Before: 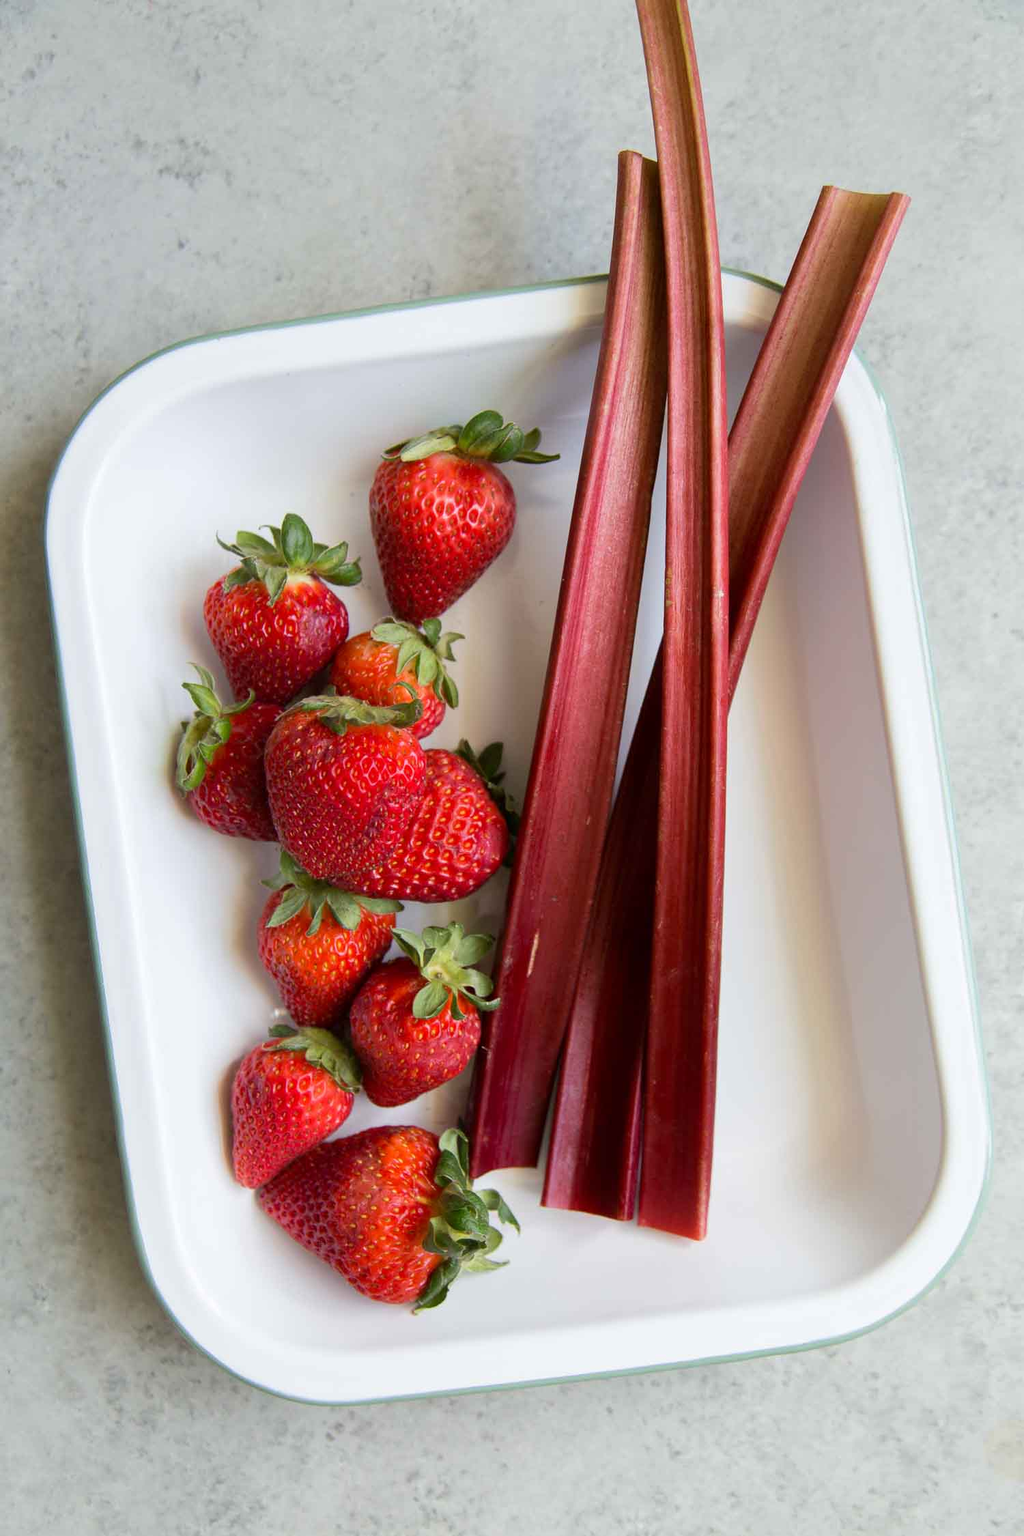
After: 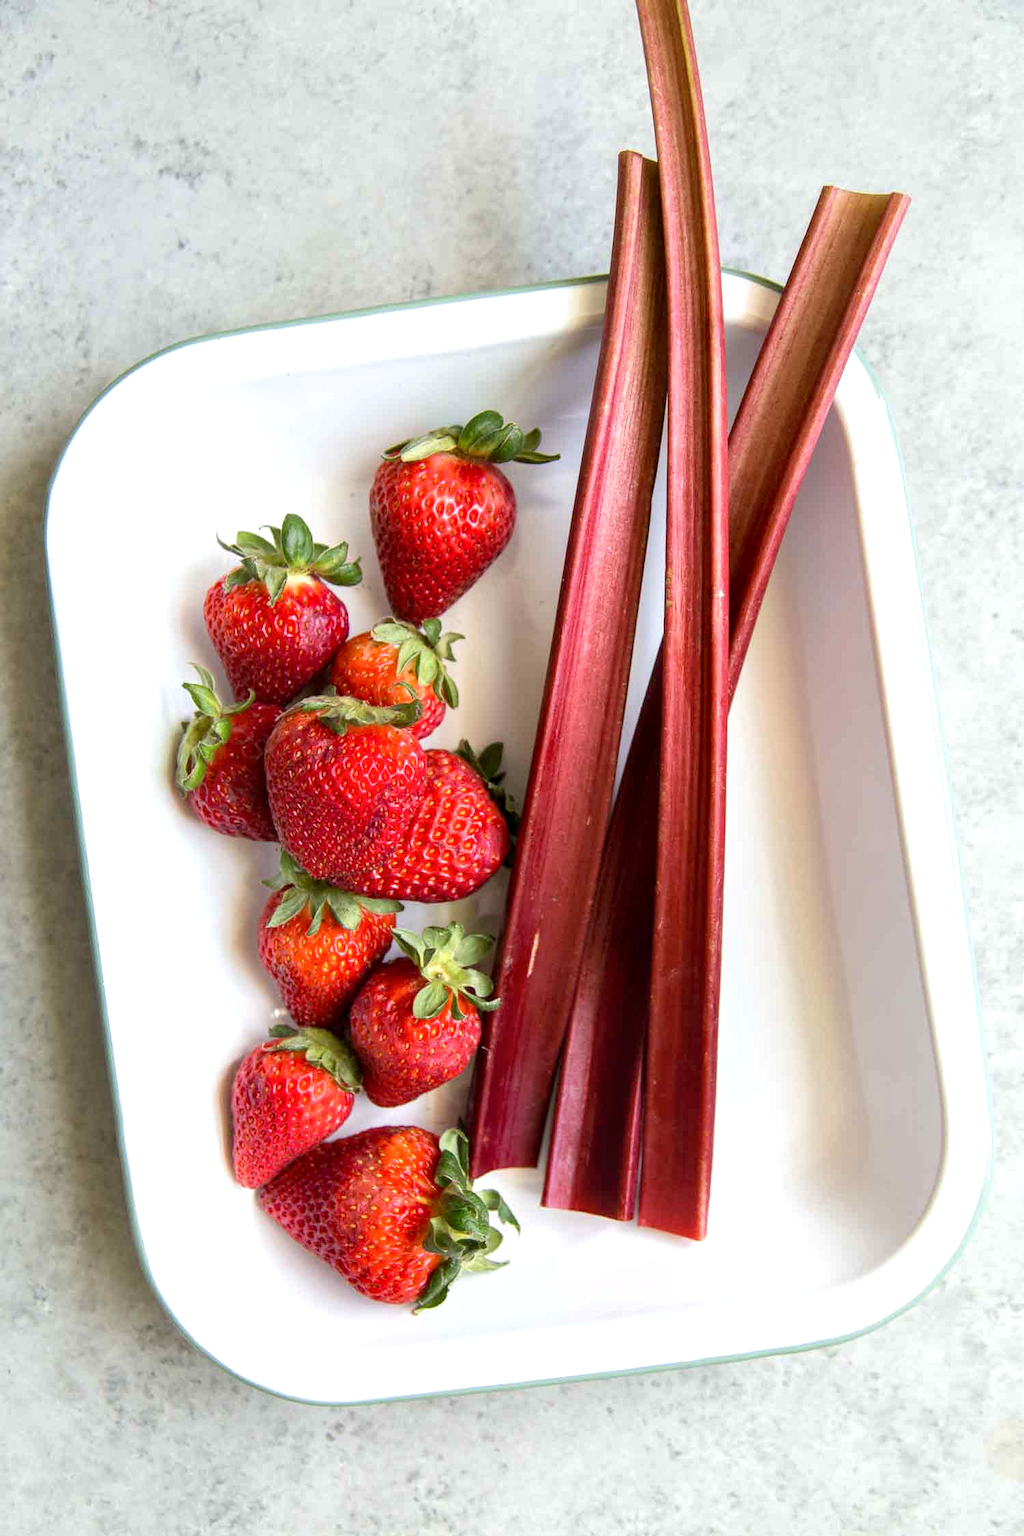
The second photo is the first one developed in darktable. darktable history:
exposure: black level correction 0.001, exposure 0.498 EV, compensate highlight preservation false
local contrast: on, module defaults
